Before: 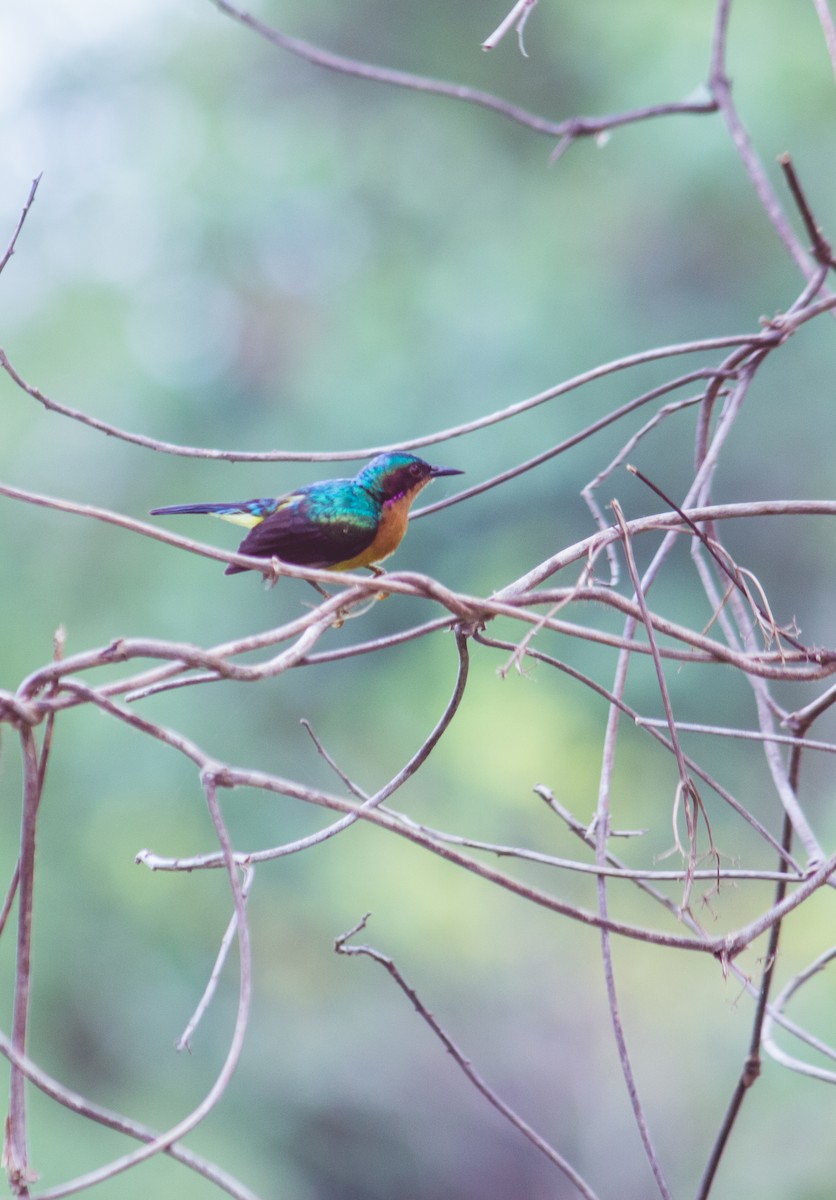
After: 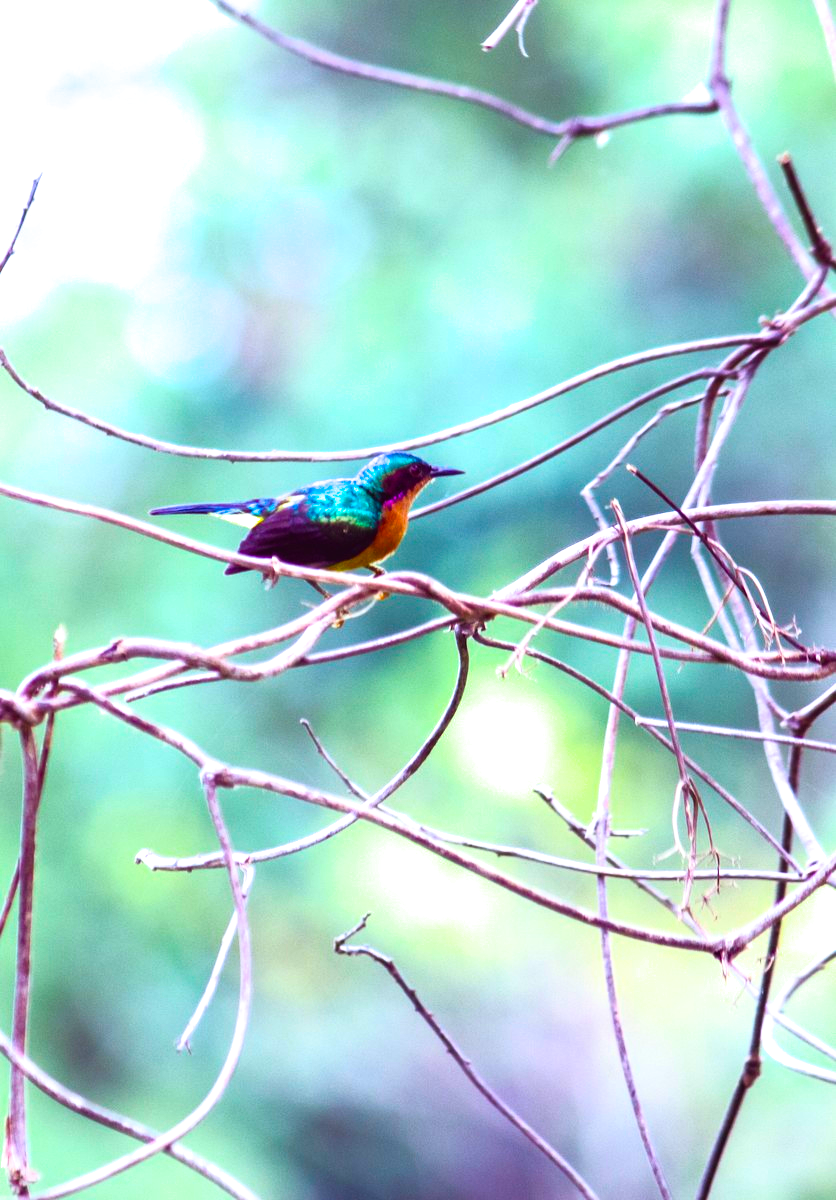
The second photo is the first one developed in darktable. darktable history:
contrast brightness saturation: brightness -0.02, saturation 0.35
color balance rgb: linear chroma grading › global chroma 9%, perceptual saturation grading › global saturation 36%, perceptual saturation grading › shadows 35%, perceptual brilliance grading › global brilliance 15%, perceptual brilliance grading › shadows -35%, global vibrance 15%
filmic rgb: white relative exposure 2.2 EV, hardness 6.97
